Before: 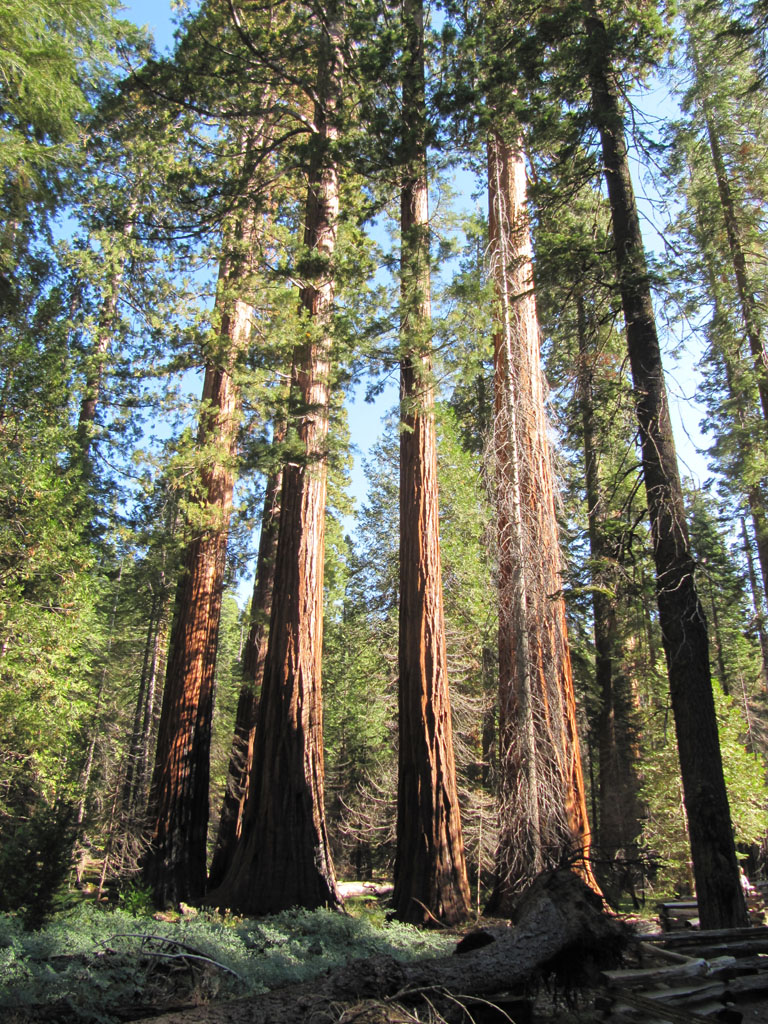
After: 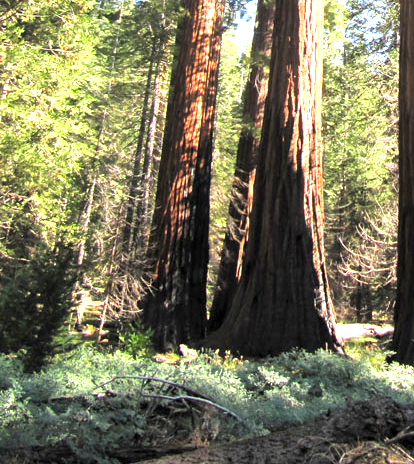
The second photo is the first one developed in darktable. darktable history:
exposure: black level correction 0.001, exposure 1.303 EV, compensate highlight preservation false
crop and rotate: top 54.498%, right 46.053%, bottom 0.126%
